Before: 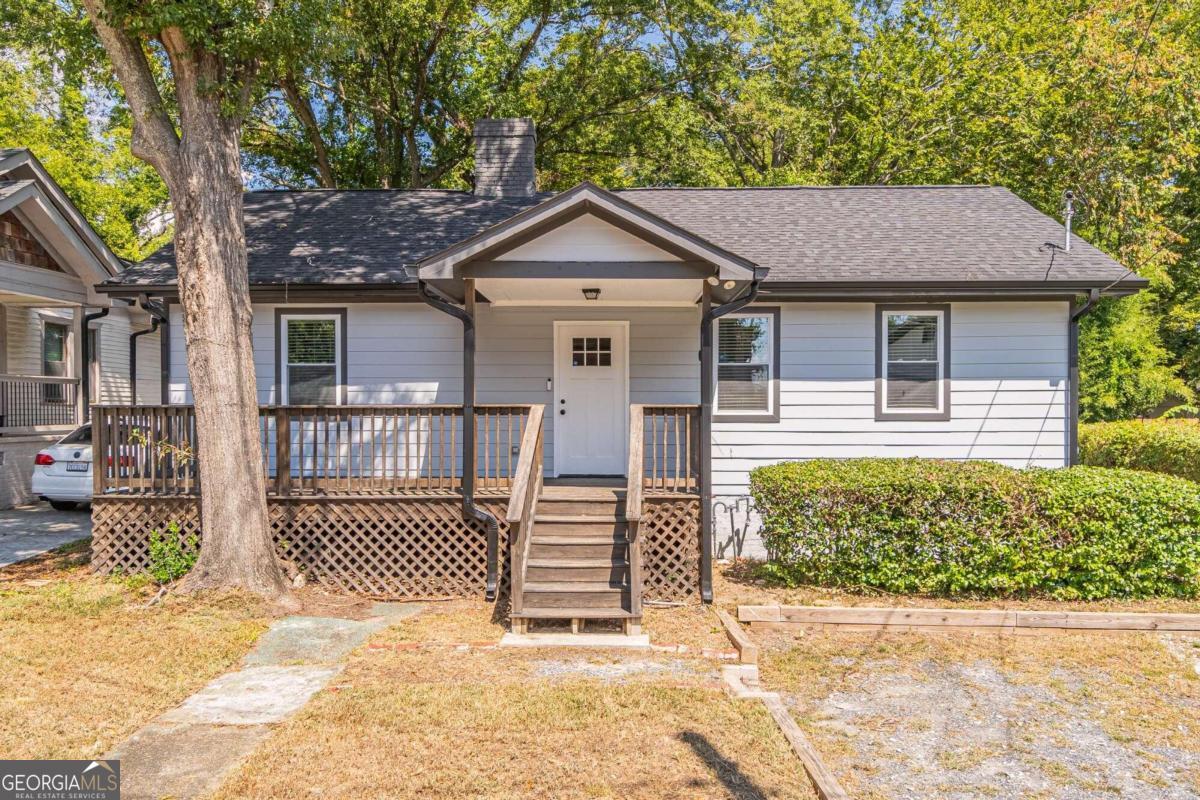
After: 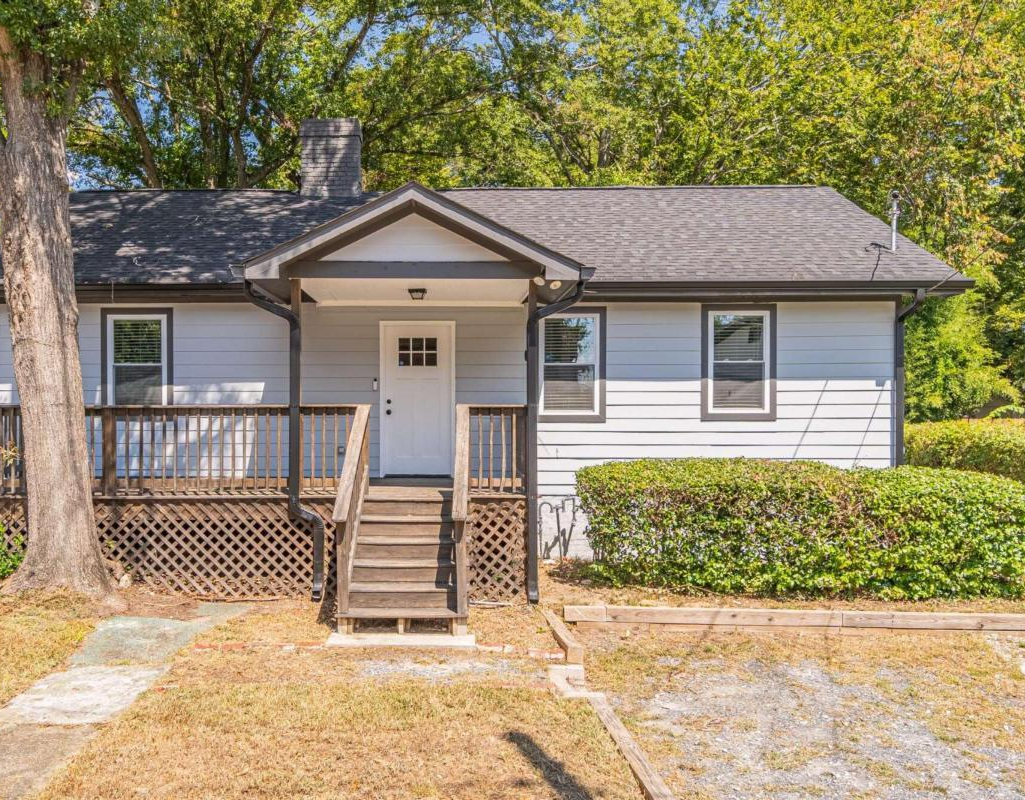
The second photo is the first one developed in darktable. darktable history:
crop and rotate: left 14.528%
